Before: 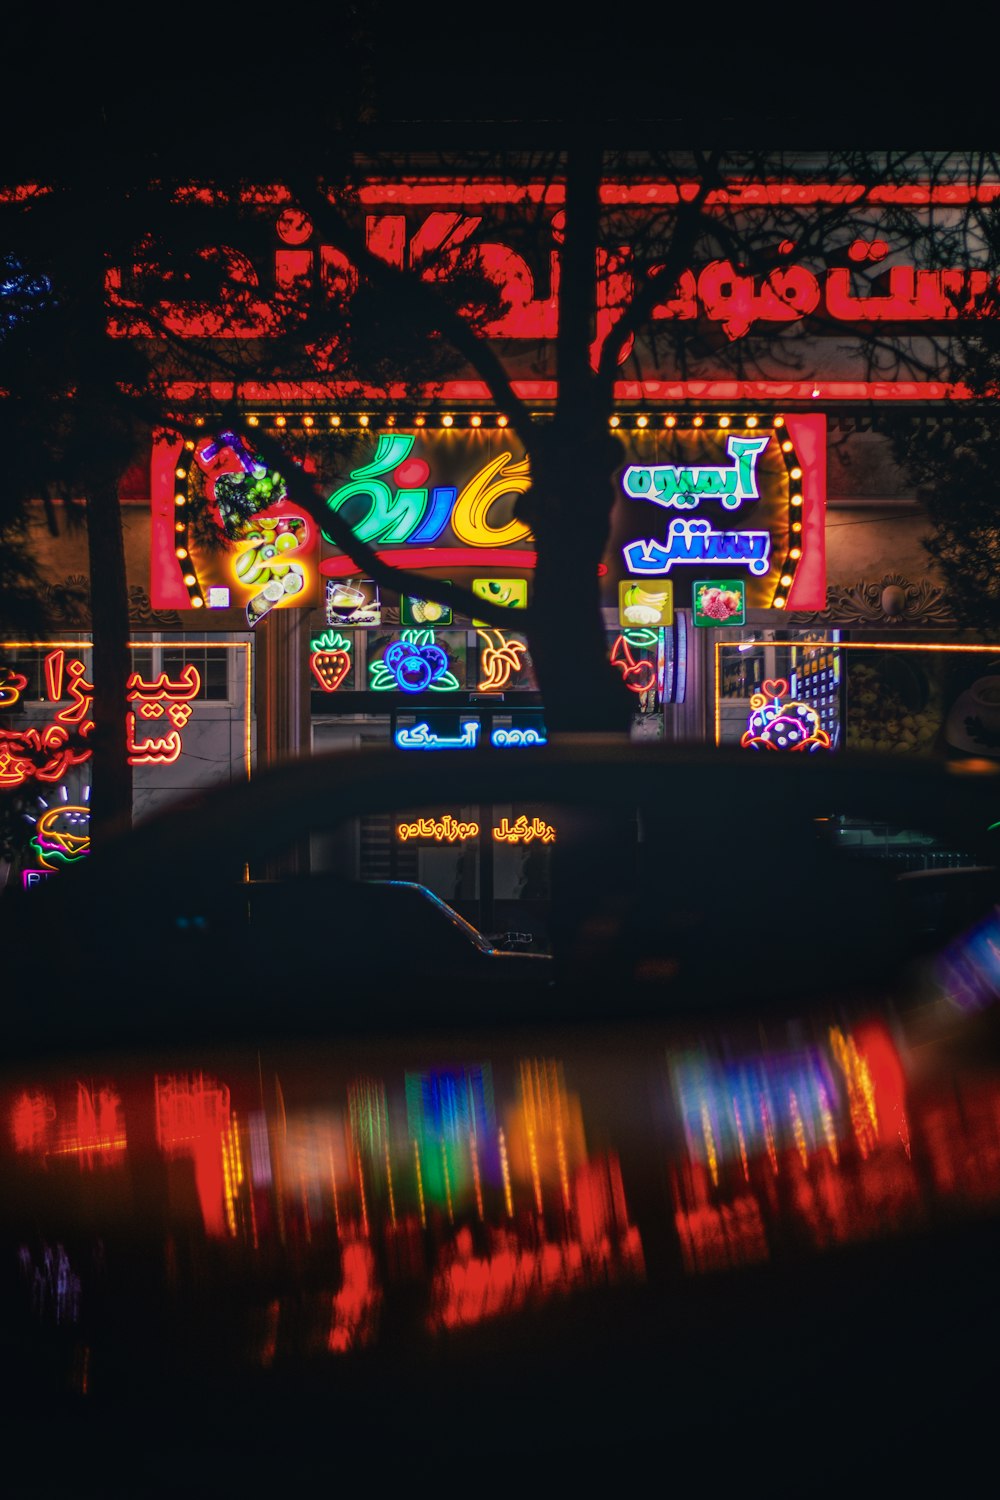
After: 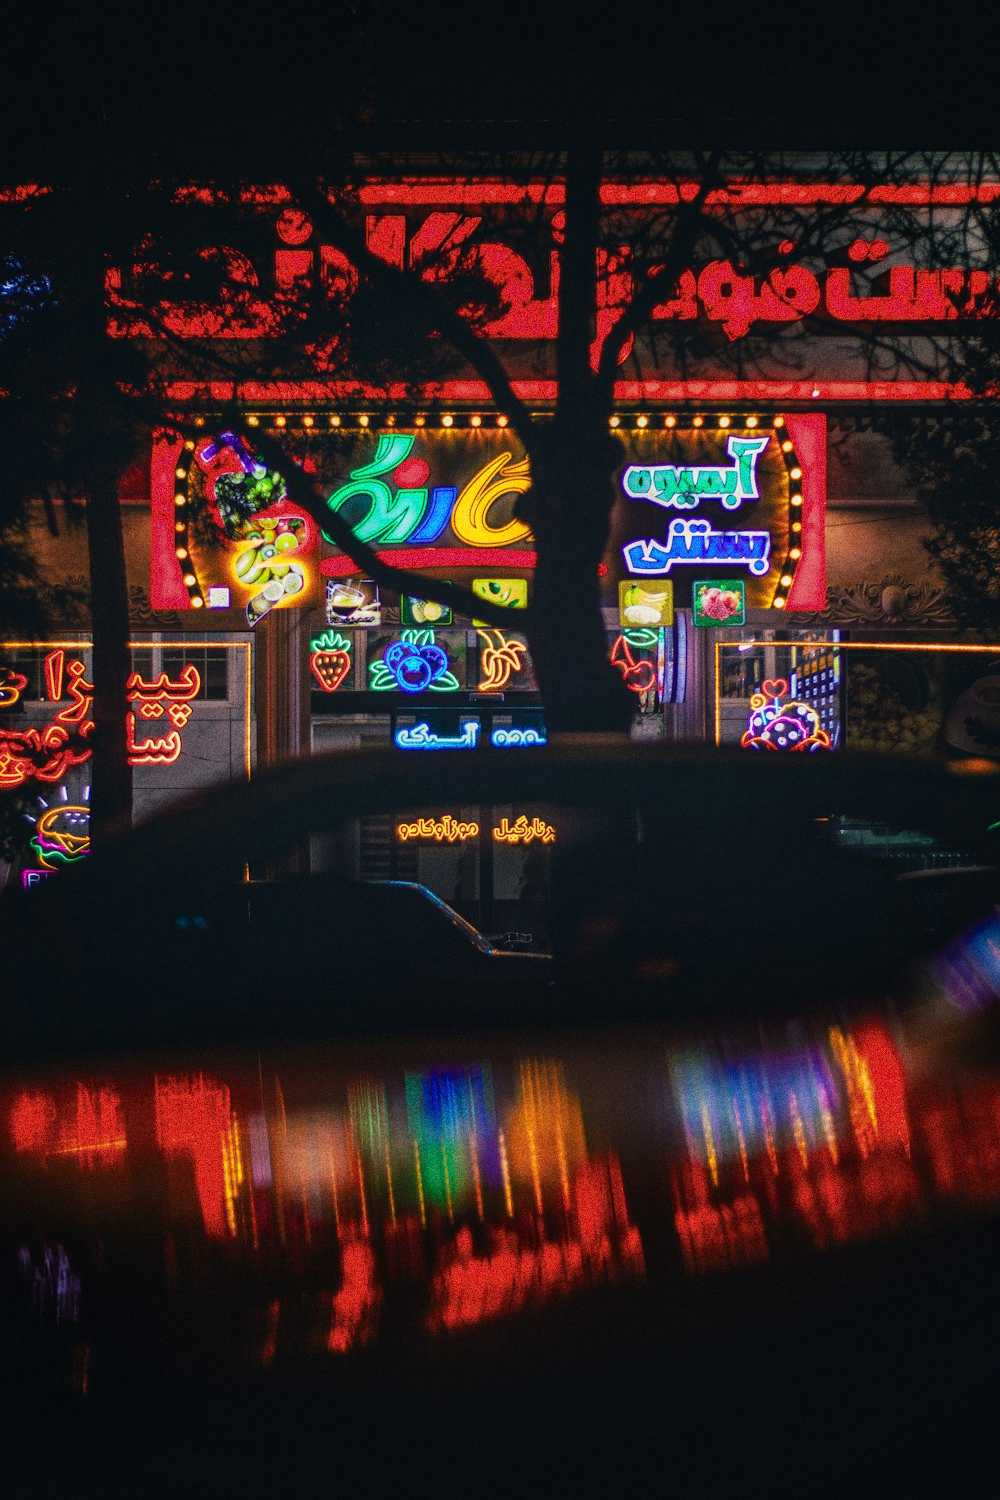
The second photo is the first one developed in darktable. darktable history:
grain: coarseness 0.09 ISO, strength 40%
tone equalizer: on, module defaults
